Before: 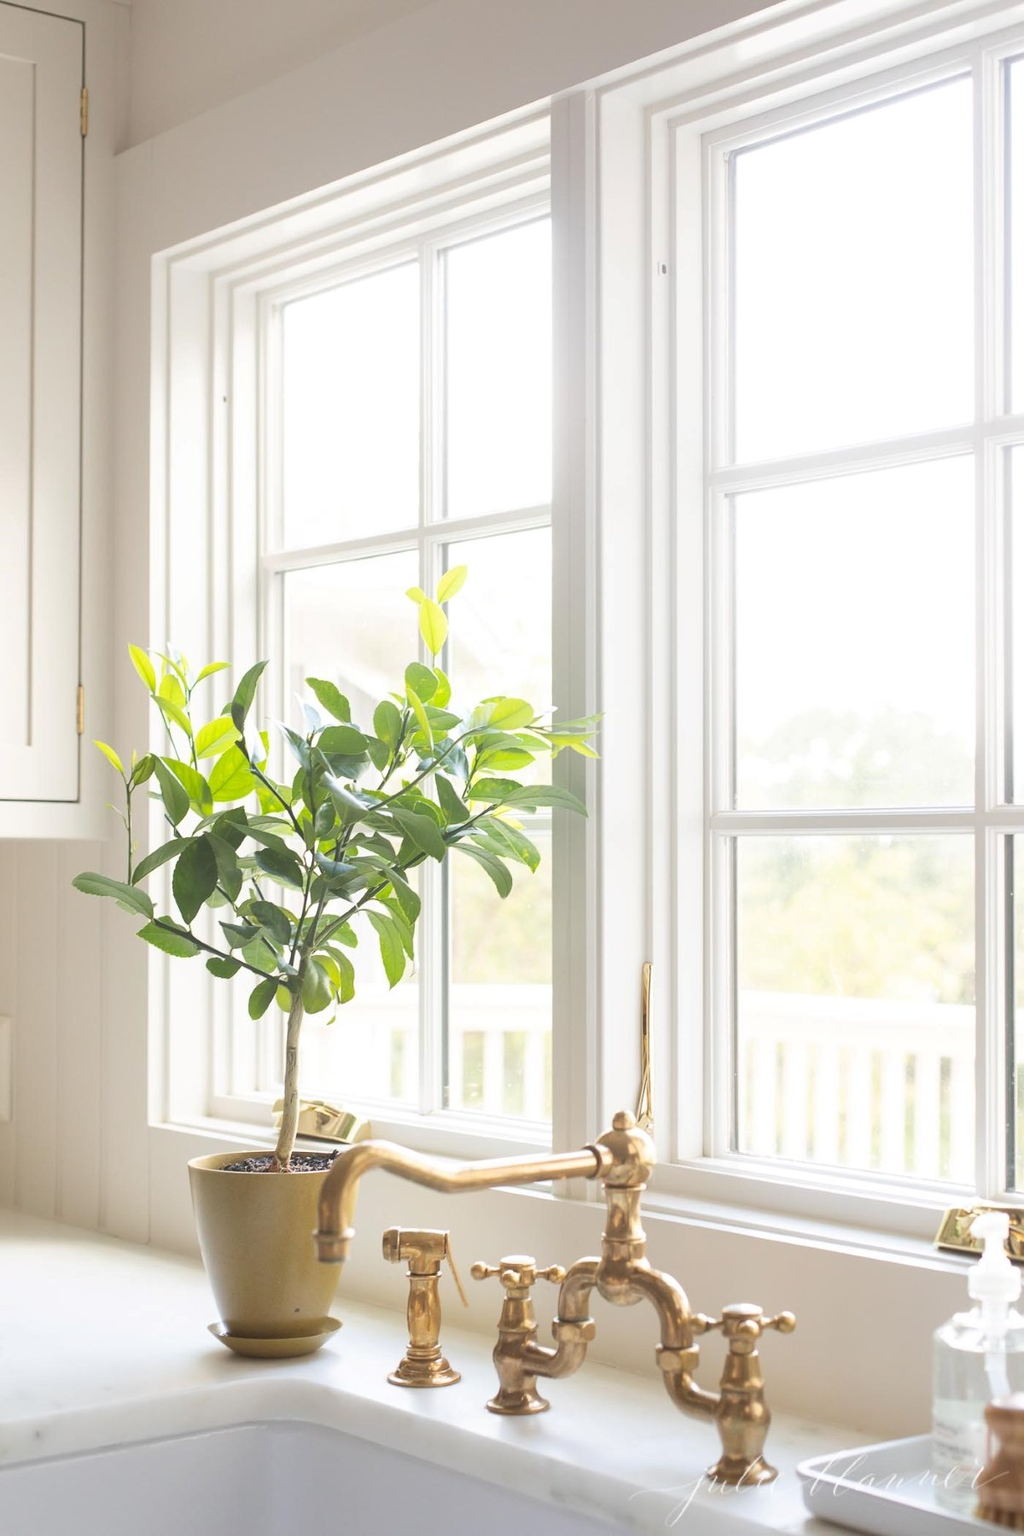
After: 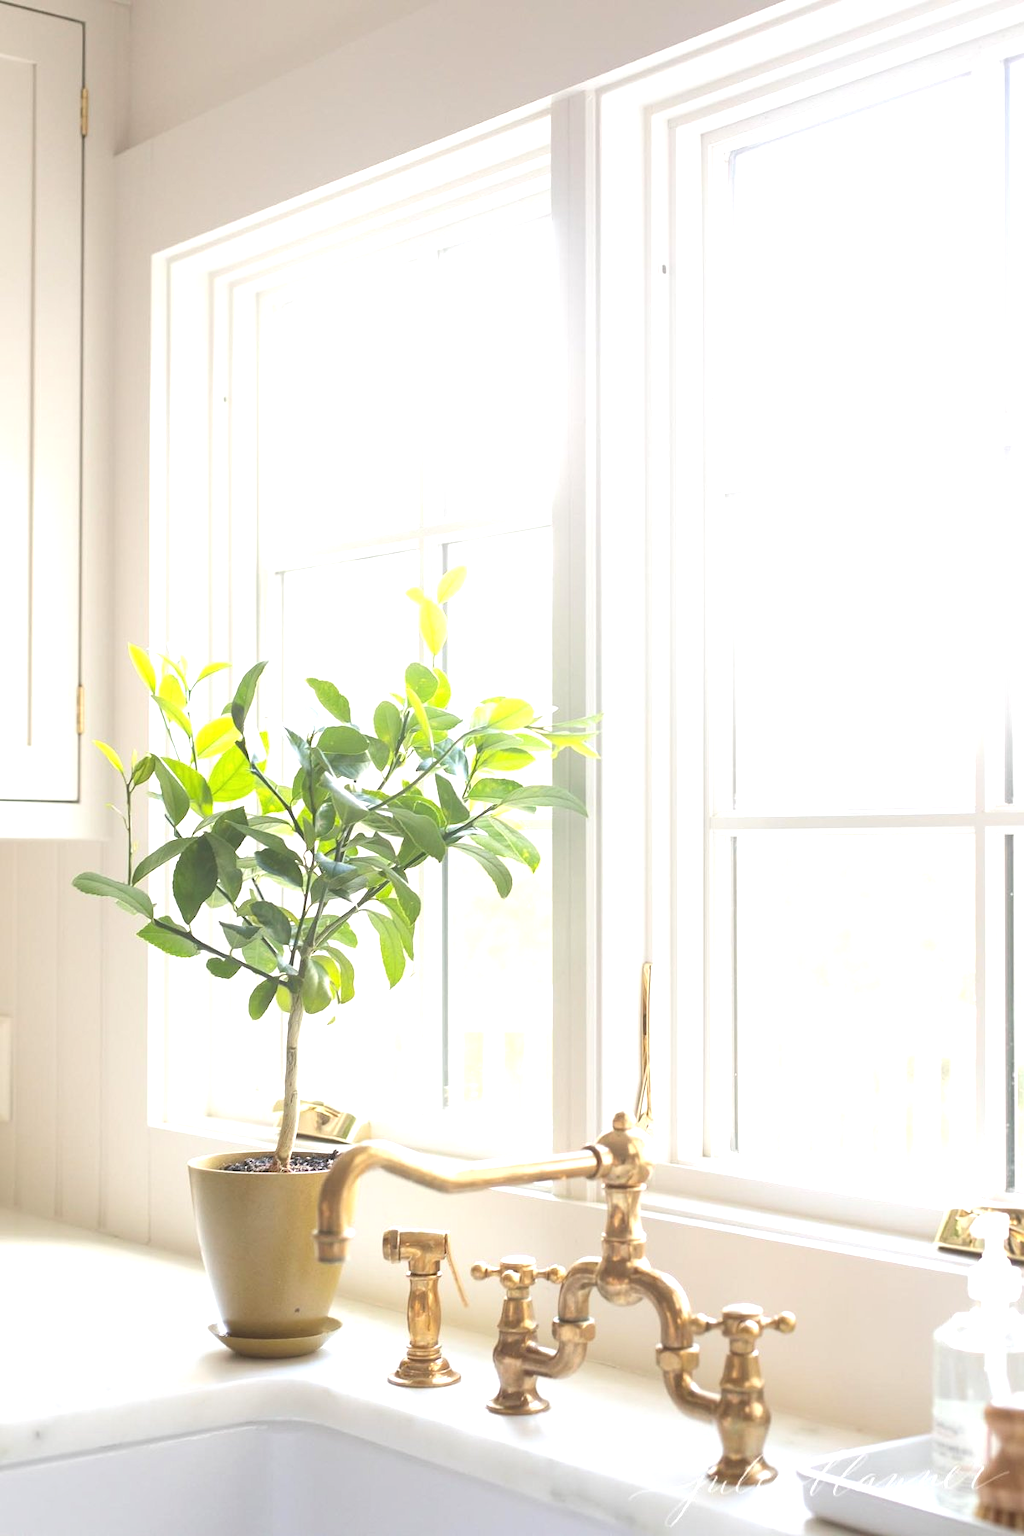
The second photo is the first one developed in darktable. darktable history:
exposure: black level correction -0.002, exposure 0.547 EV, compensate highlight preservation false
